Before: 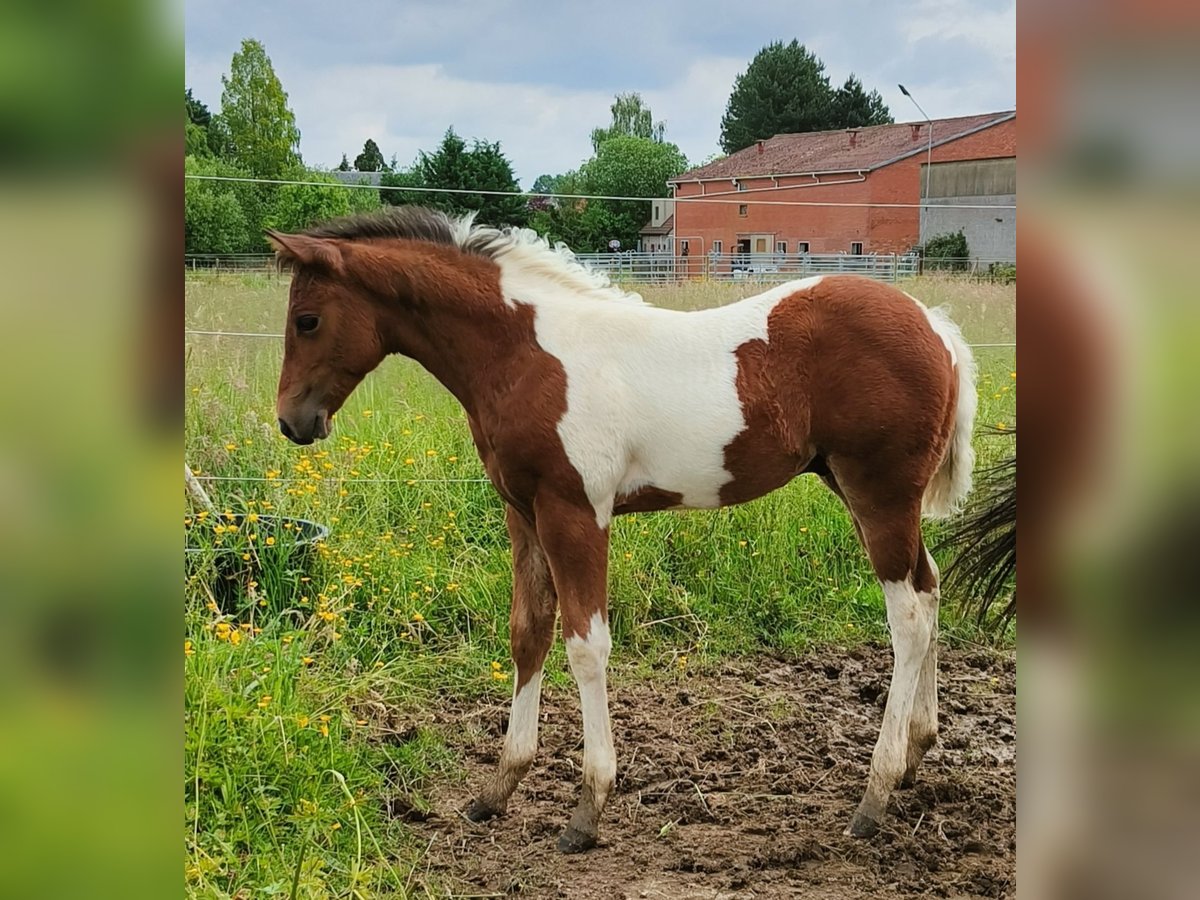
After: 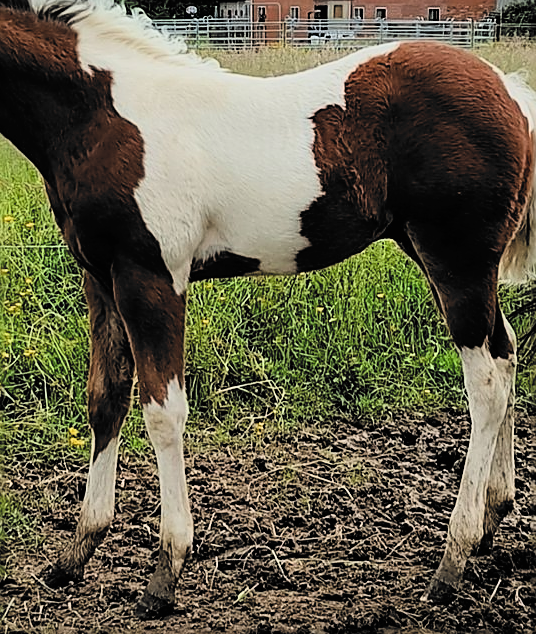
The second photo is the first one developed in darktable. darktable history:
crop: left 35.271%, top 26.104%, right 20.014%, bottom 3.377%
exposure: exposure -0.25 EV, compensate exposure bias true, compensate highlight preservation false
filmic rgb: black relative exposure -5.06 EV, white relative exposure 3.54 EV, hardness 3.17, contrast 1.383, highlights saturation mix -49.79%, color science v6 (2022), iterations of high-quality reconstruction 0
sharpen: amount 0.749
tone curve: curves: ch0 [(0, 0) (0.003, 0.01) (0.011, 0.015) (0.025, 0.023) (0.044, 0.037) (0.069, 0.055) (0.1, 0.08) (0.136, 0.114) (0.177, 0.155) (0.224, 0.201) (0.277, 0.254) (0.335, 0.319) (0.399, 0.387) (0.468, 0.459) (0.543, 0.544) (0.623, 0.634) (0.709, 0.731) (0.801, 0.827) (0.898, 0.921) (1, 1)], color space Lab, linked channels, preserve colors none
